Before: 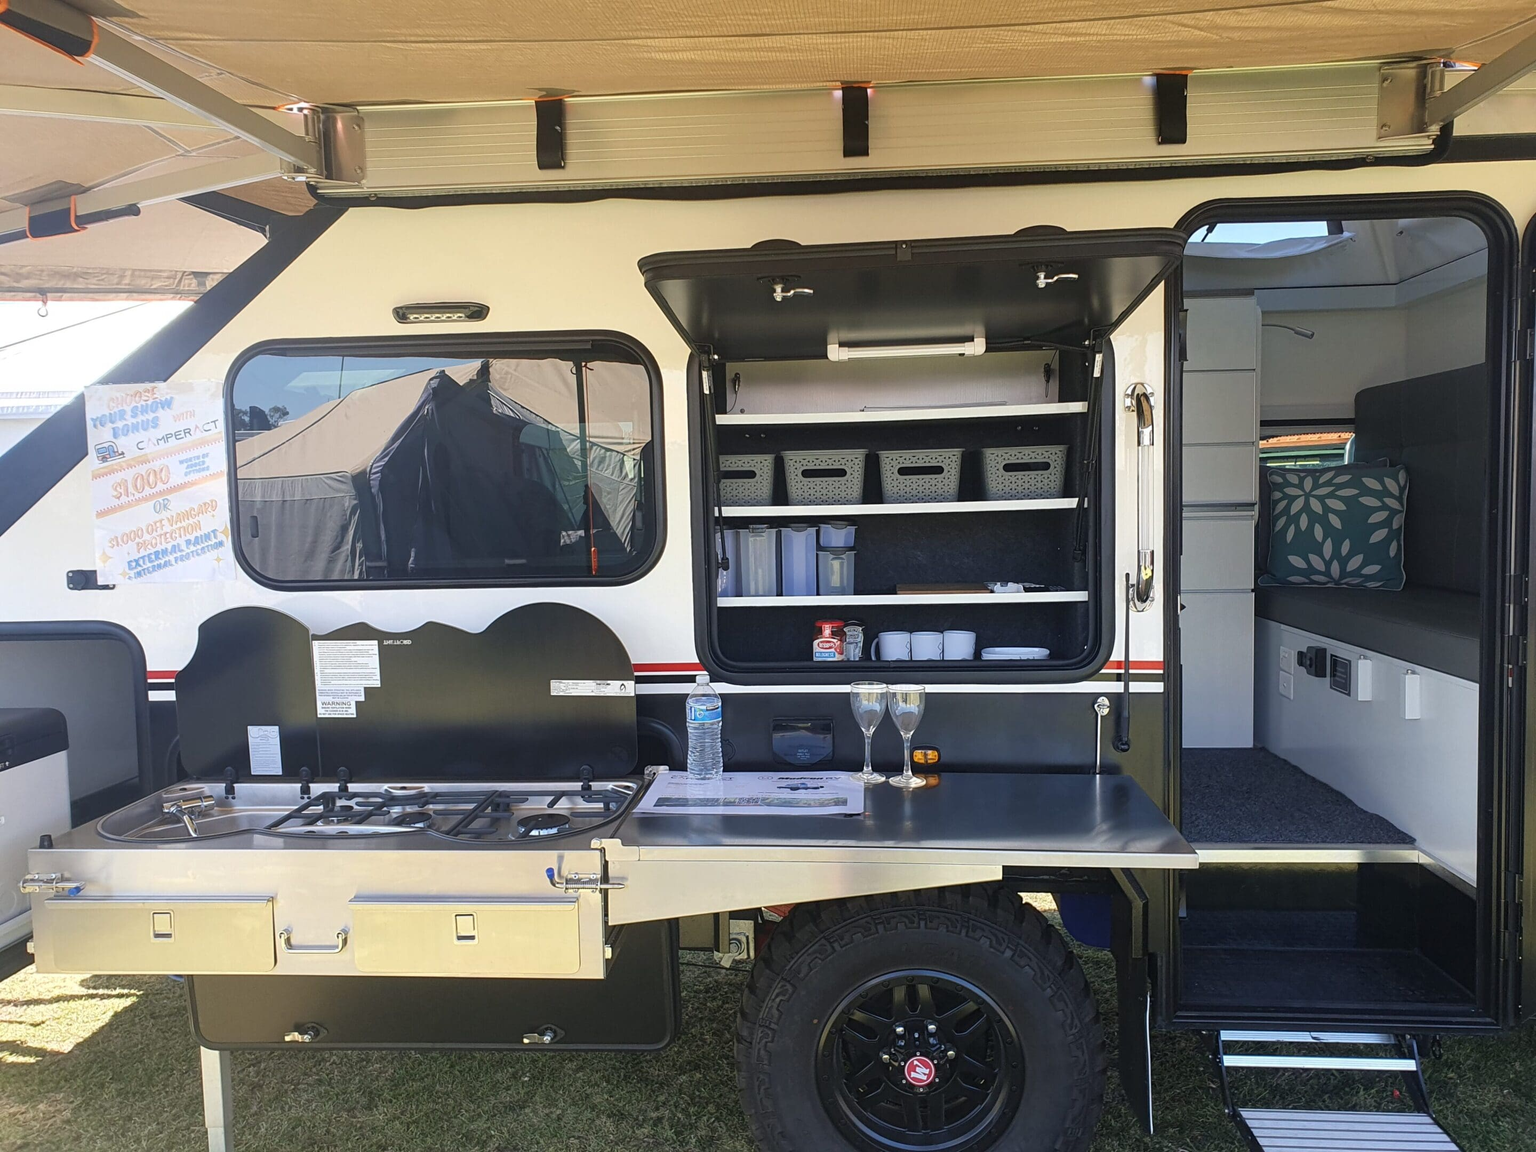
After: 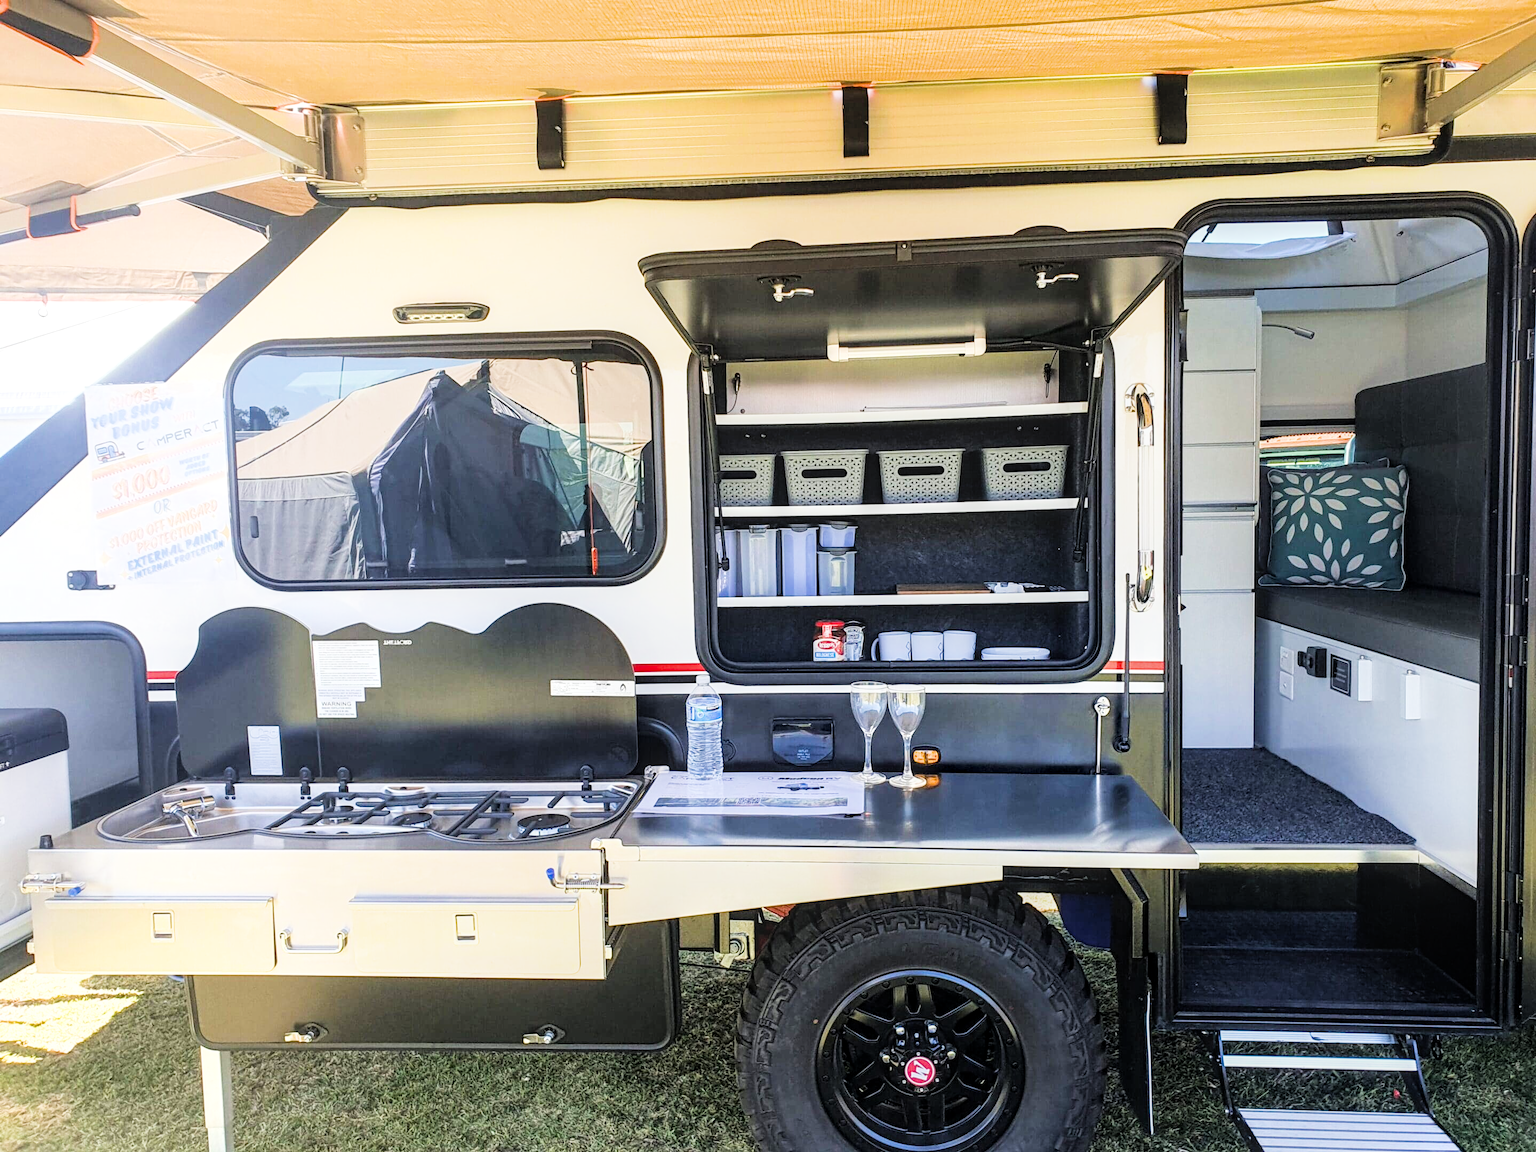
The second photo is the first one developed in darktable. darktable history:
local contrast: on, module defaults
color balance rgb: perceptual saturation grading › global saturation 20%, global vibrance 20%
exposure: black level correction 0, exposure 1.3 EV, compensate highlight preservation false
filmic rgb: black relative exposure -5 EV, hardness 2.88, contrast 1.4, highlights saturation mix -30%
